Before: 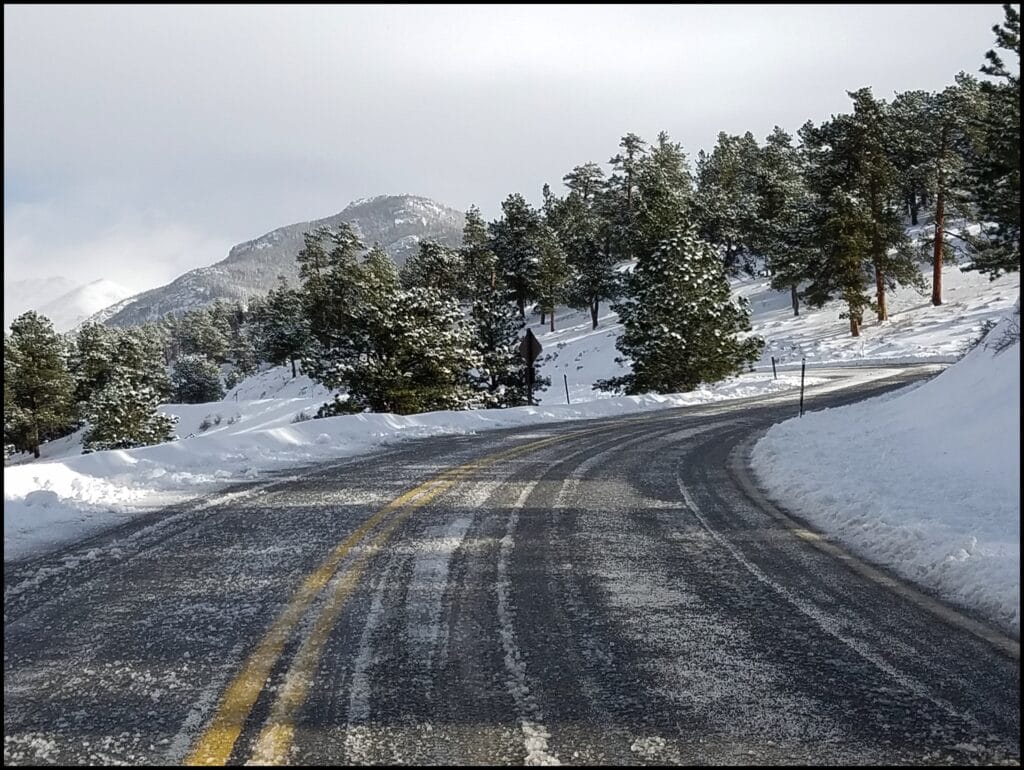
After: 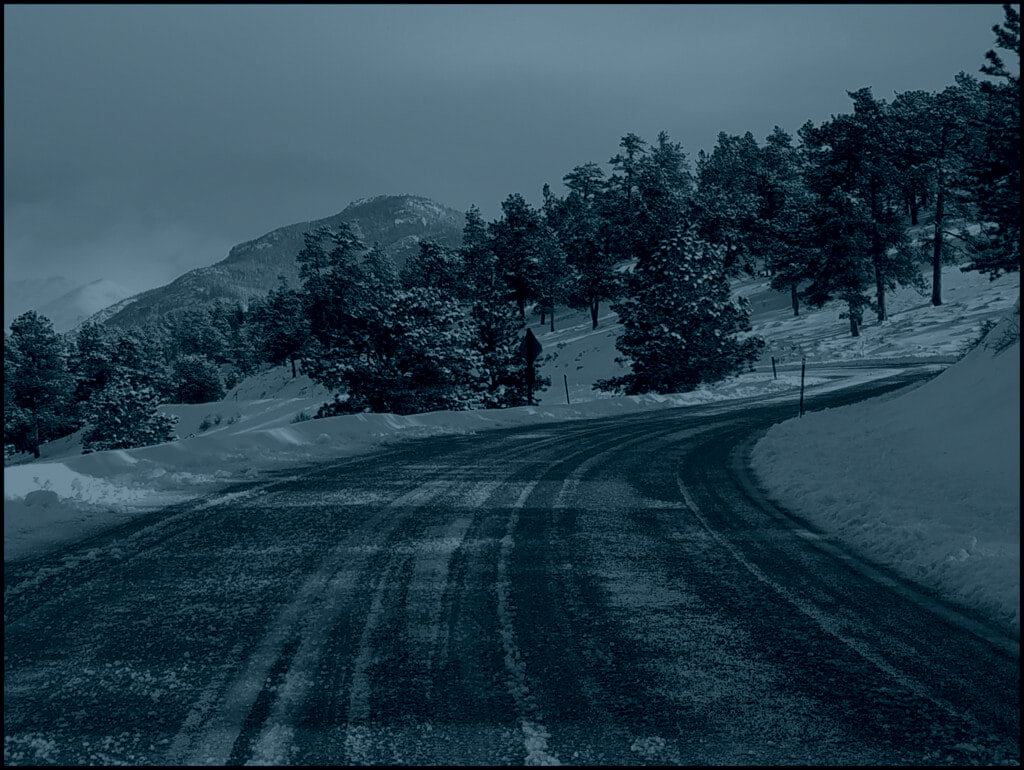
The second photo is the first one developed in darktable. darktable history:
exposure: exposure 0.014 EV, compensate highlight preservation false
local contrast: mode bilateral grid, contrast 20, coarseness 50, detail 120%, midtone range 0.2
base curve: curves: ch0 [(0, 0) (0.472, 0.455) (1, 1)], preserve colors none
colorize: hue 194.4°, saturation 29%, source mix 61.75%, lightness 3.98%, version 1
